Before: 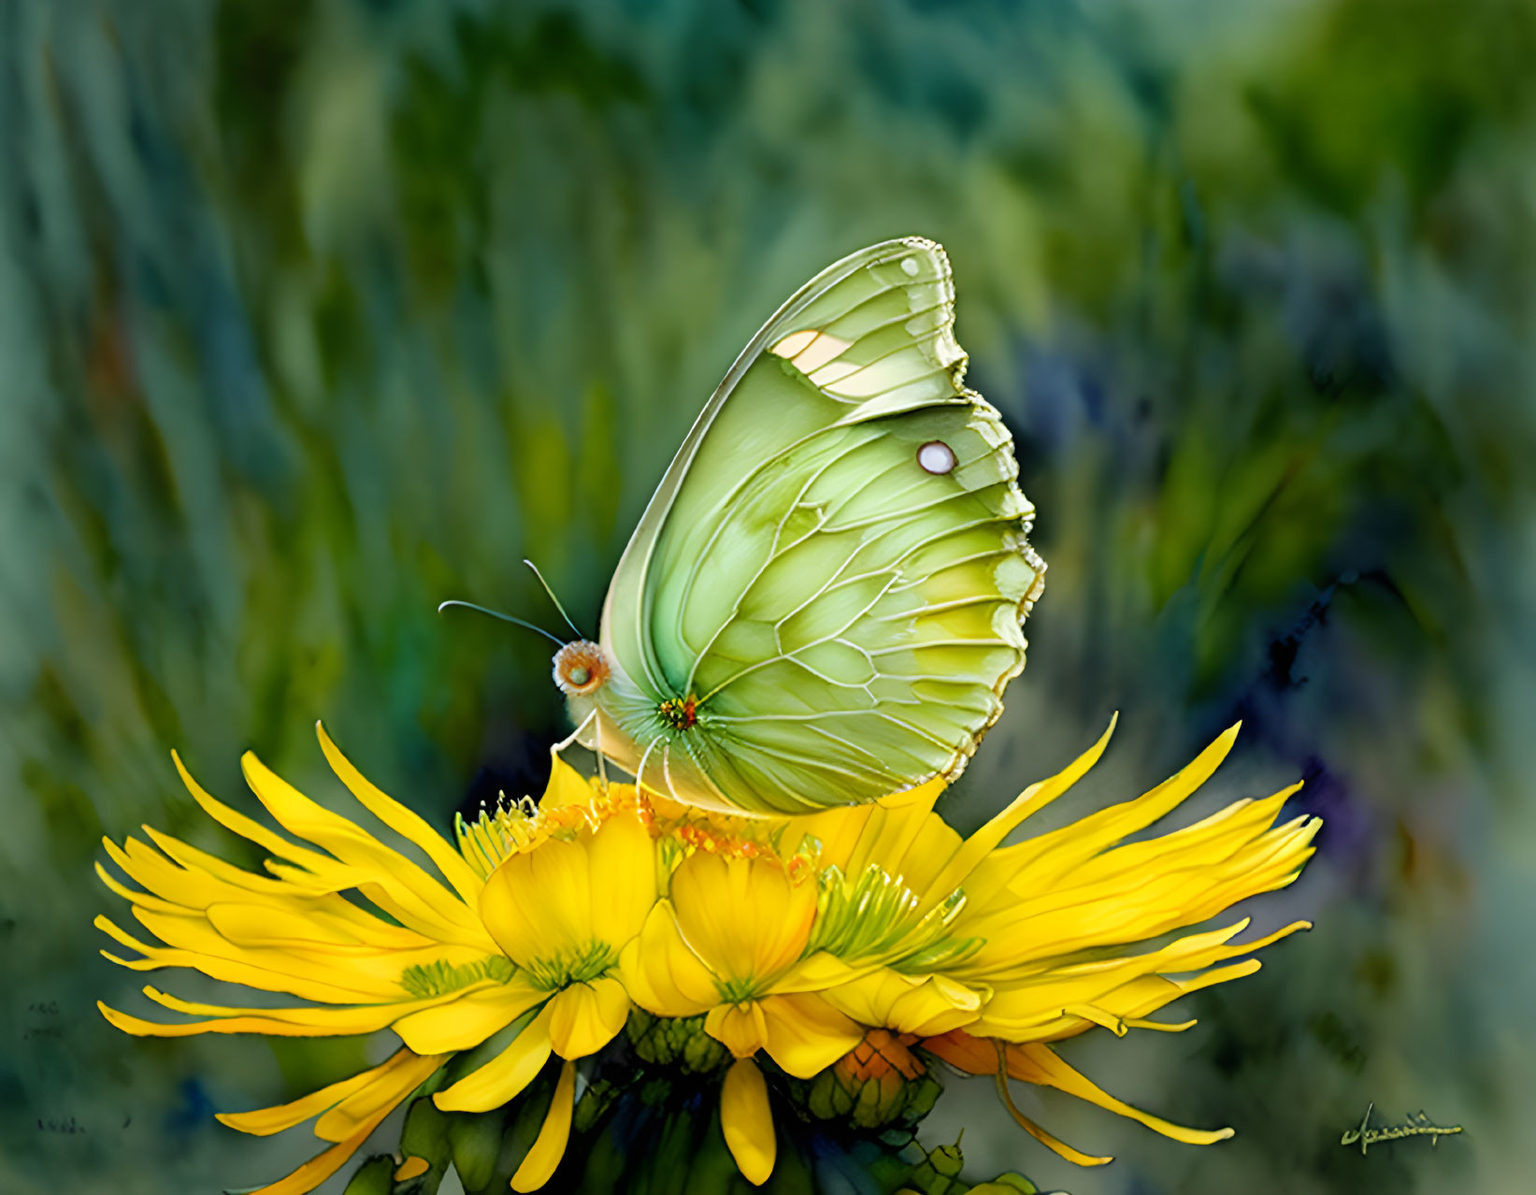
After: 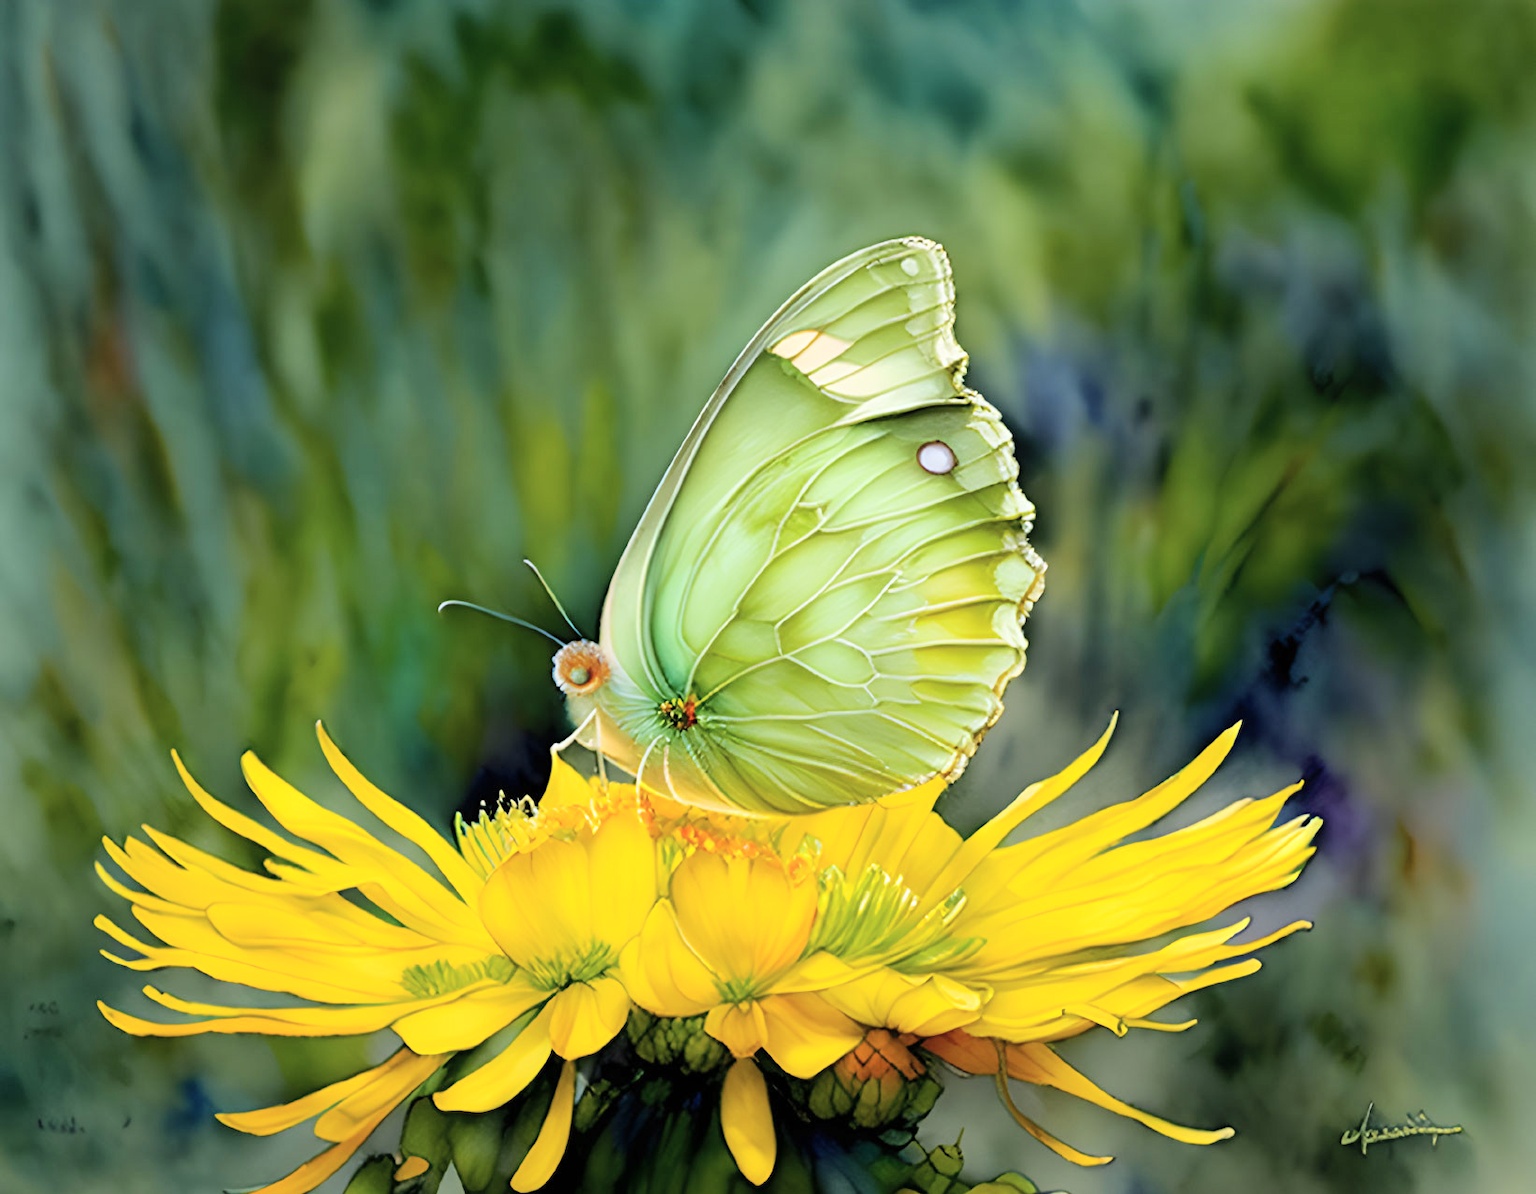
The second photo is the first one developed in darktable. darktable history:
tone curve: curves: ch0 [(0, 0) (0.003, 0.004) (0.011, 0.015) (0.025, 0.033) (0.044, 0.059) (0.069, 0.093) (0.1, 0.133) (0.136, 0.182) (0.177, 0.237) (0.224, 0.3) (0.277, 0.369) (0.335, 0.437) (0.399, 0.511) (0.468, 0.584) (0.543, 0.656) (0.623, 0.729) (0.709, 0.8) (0.801, 0.872) (0.898, 0.935) (1, 1)], color space Lab, independent channels, preserve colors none
base curve: curves: ch0 [(0, 0) (0.989, 0.992)]
